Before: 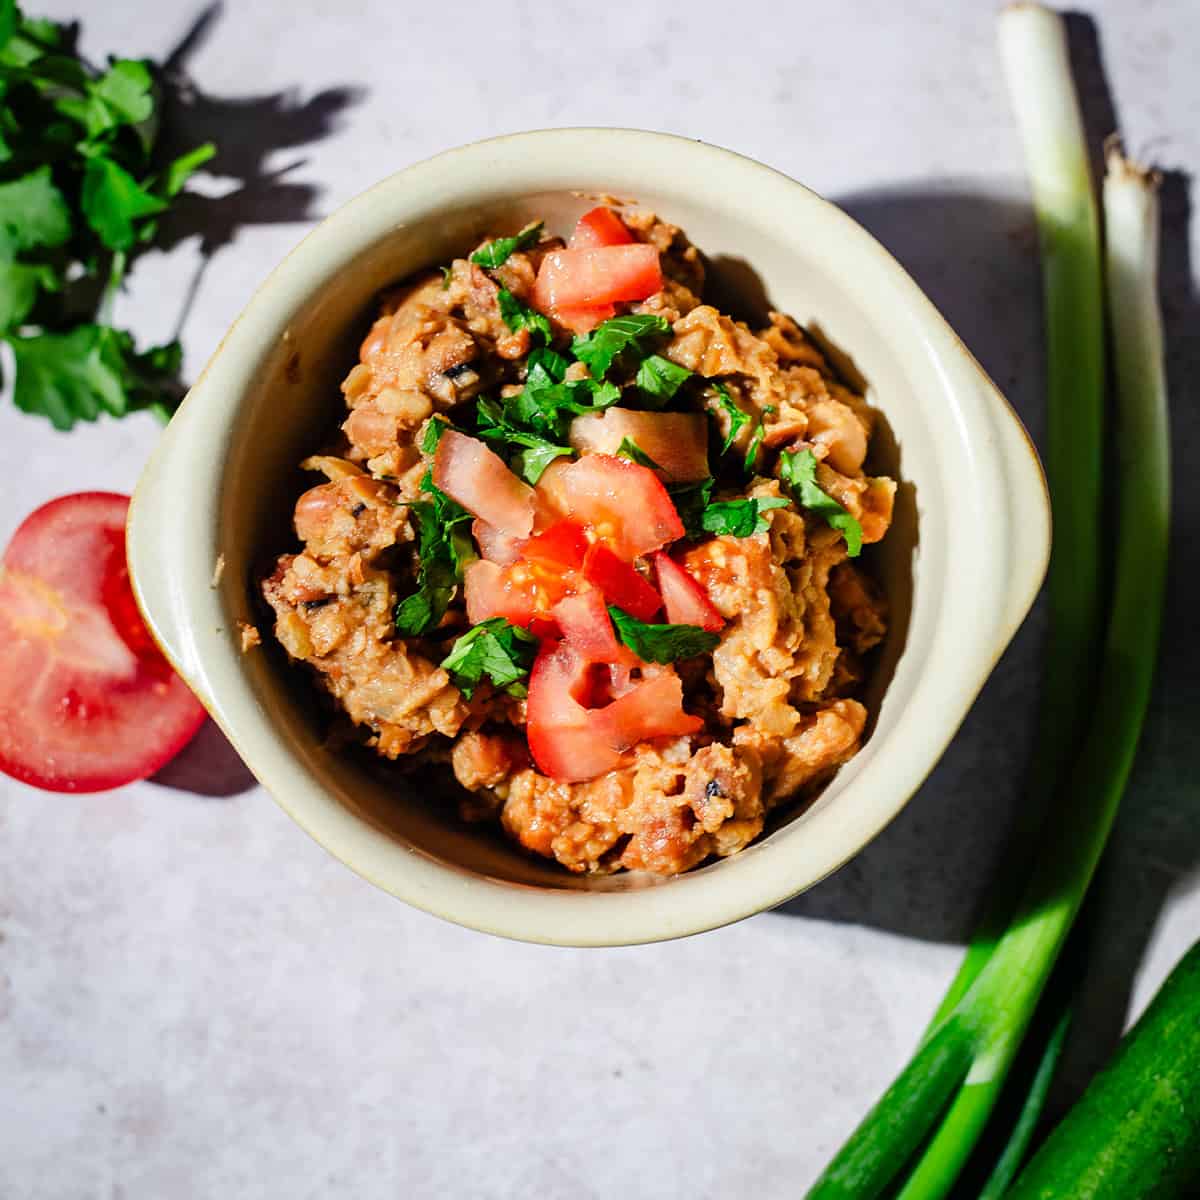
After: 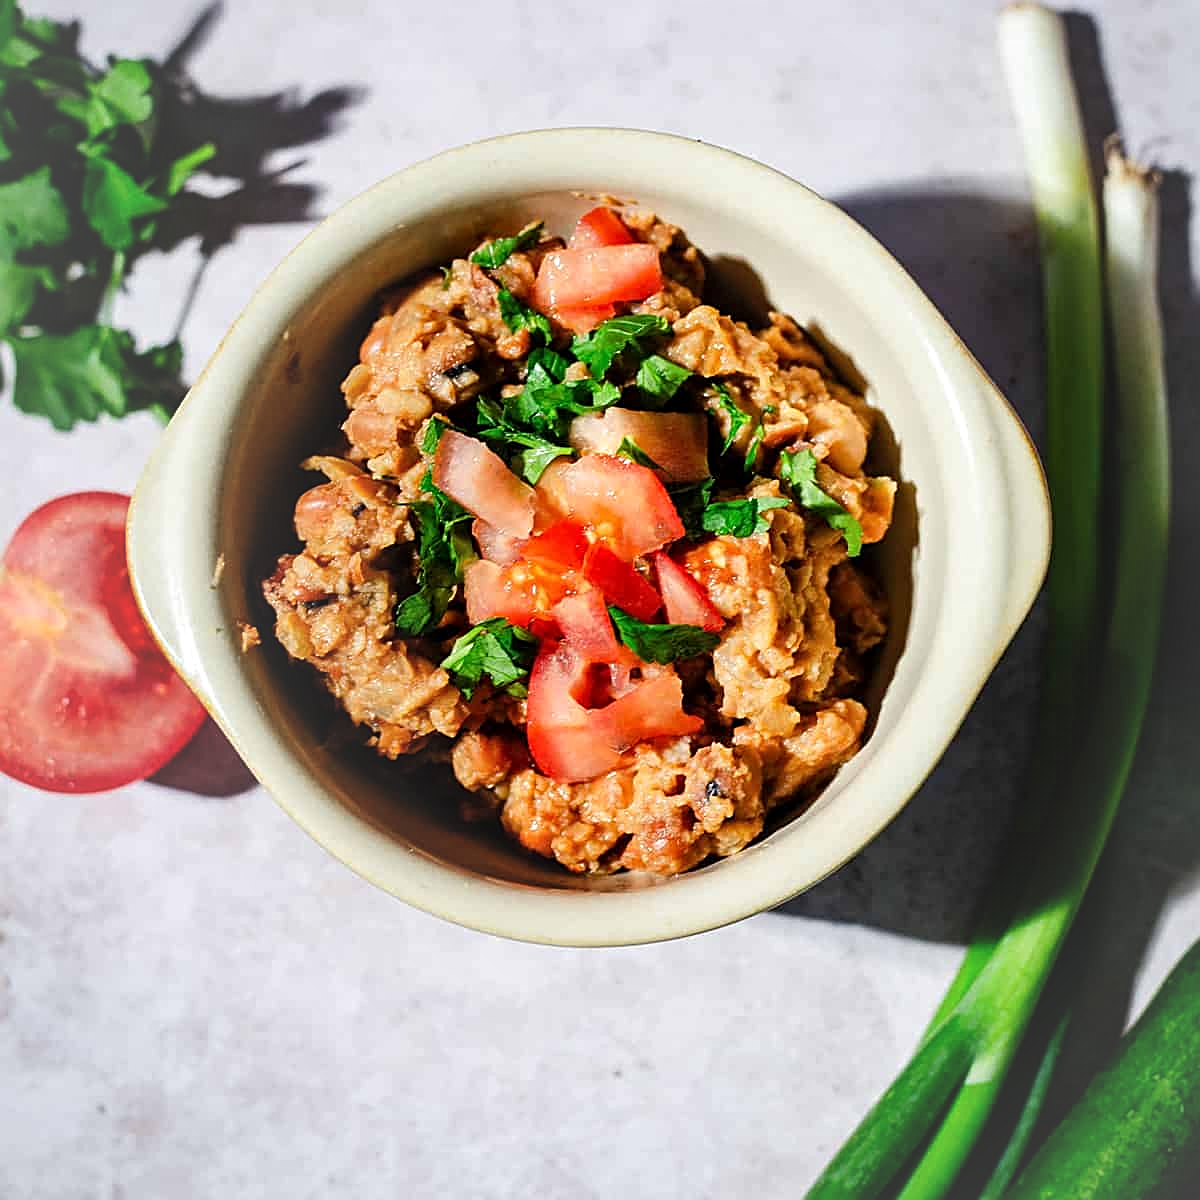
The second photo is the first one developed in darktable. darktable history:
sharpen: on, module defaults
vignetting: fall-off start 72.04%, fall-off radius 108.26%, brightness 0.066, saturation -0.003, center (0.218, -0.233), width/height ratio 0.729, unbound false
local contrast: highlights 105%, shadows 99%, detail 119%, midtone range 0.2
